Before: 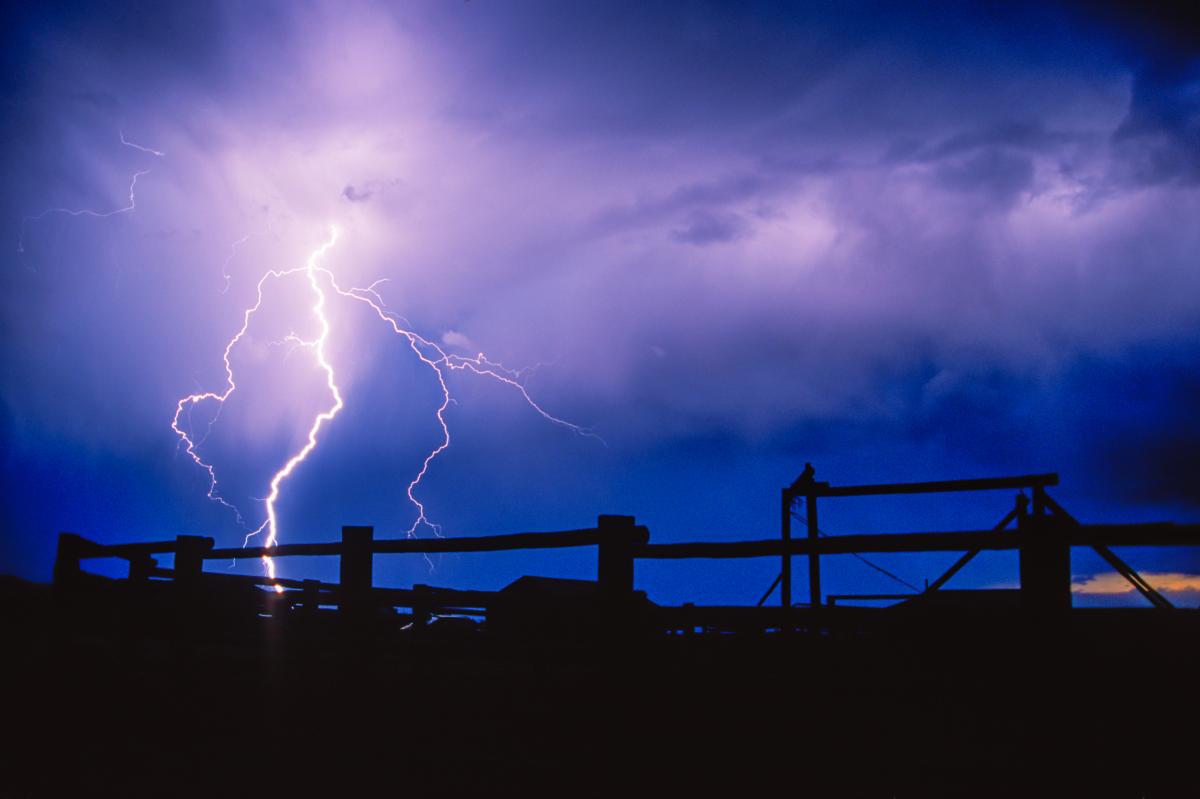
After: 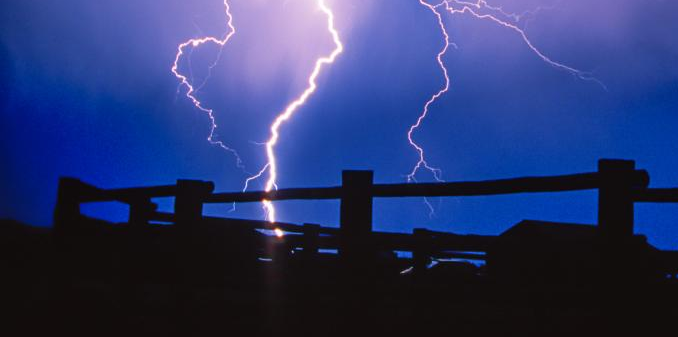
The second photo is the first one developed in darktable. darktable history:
crop: top 44.581%, right 43.457%, bottom 13.136%
